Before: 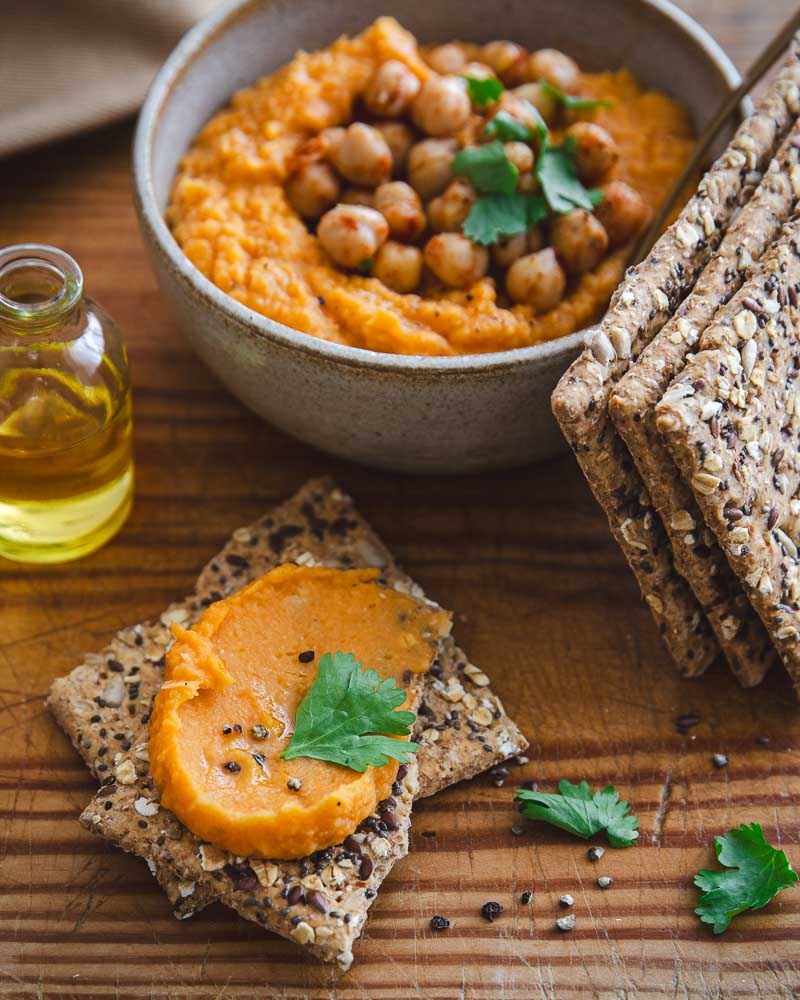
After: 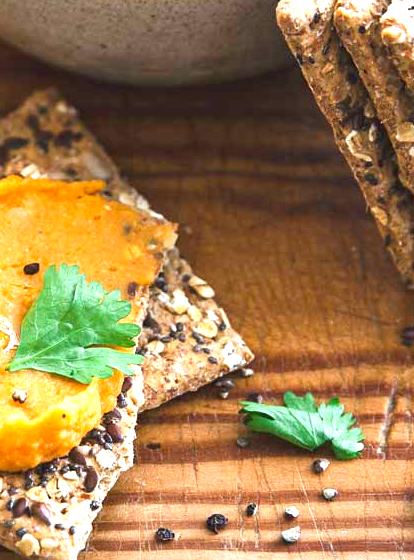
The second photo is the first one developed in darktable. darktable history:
crop: left 34.479%, top 38.822%, right 13.718%, bottom 5.172%
exposure: black level correction 0.001, exposure 1.3 EV, compensate highlight preservation false
